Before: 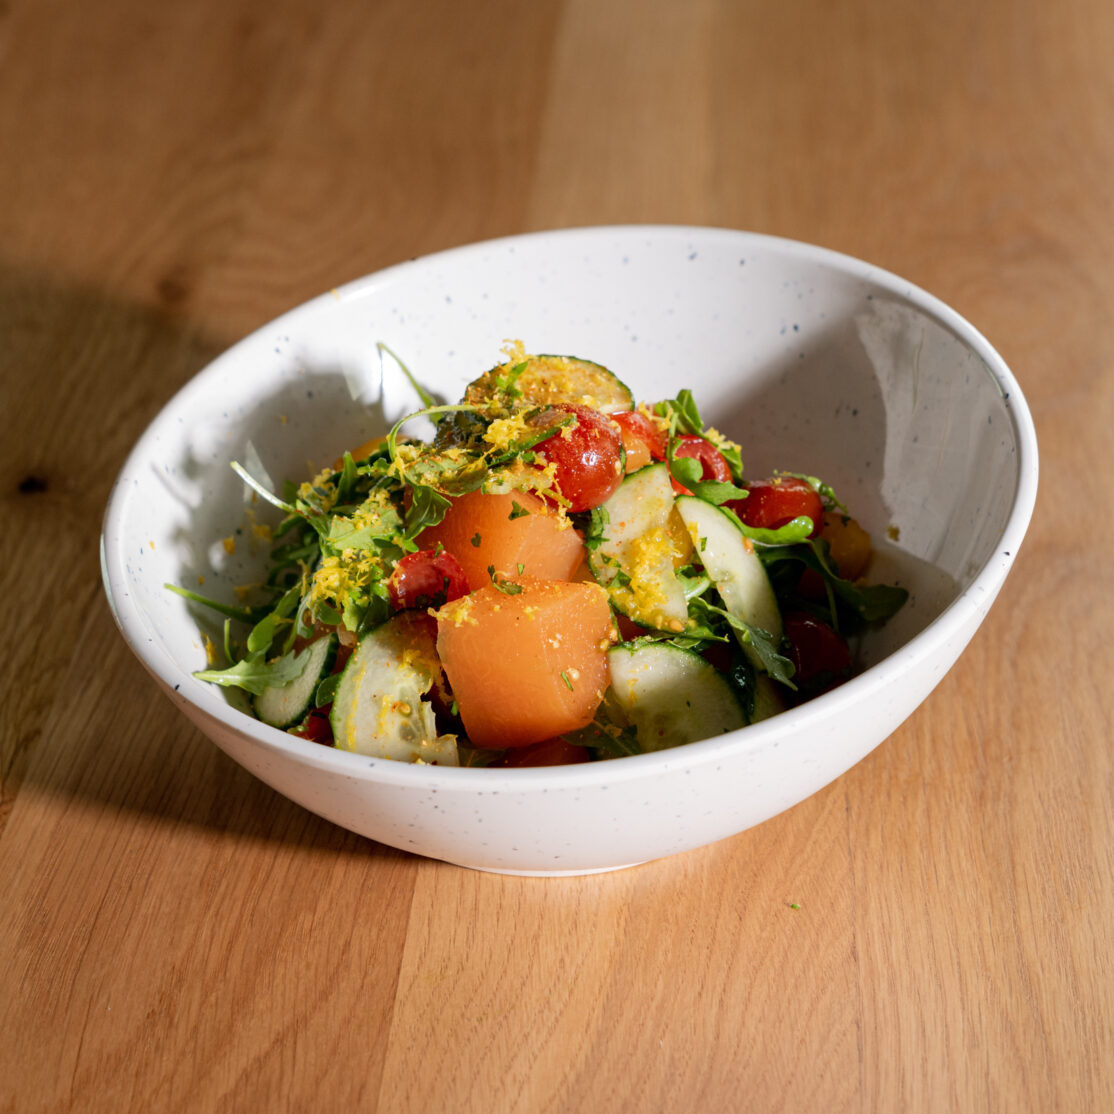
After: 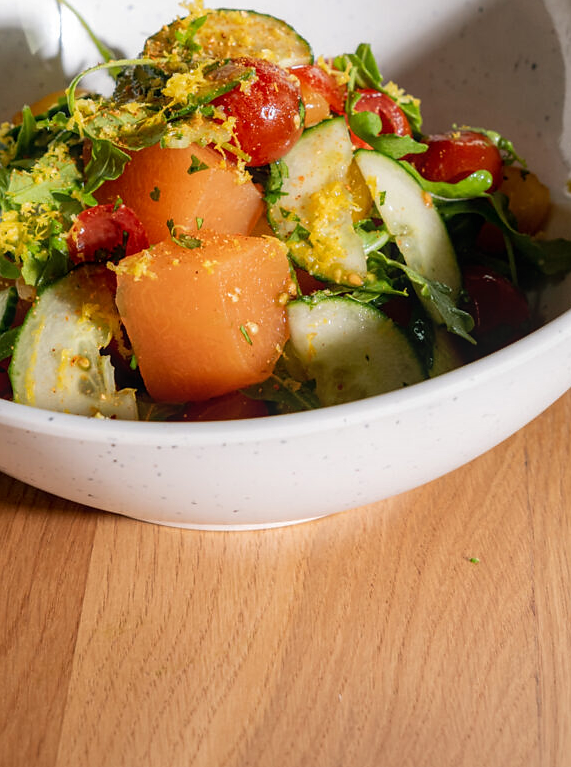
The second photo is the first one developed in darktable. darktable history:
base curve: preserve colors none
crop and rotate: left 28.839%, top 31.116%, right 19.855%
sharpen: radius 1.018, threshold 1.066
local contrast: on, module defaults
contrast equalizer: y [[0.5, 0.488, 0.462, 0.461, 0.491, 0.5], [0.5 ×6], [0.5 ×6], [0 ×6], [0 ×6]]
